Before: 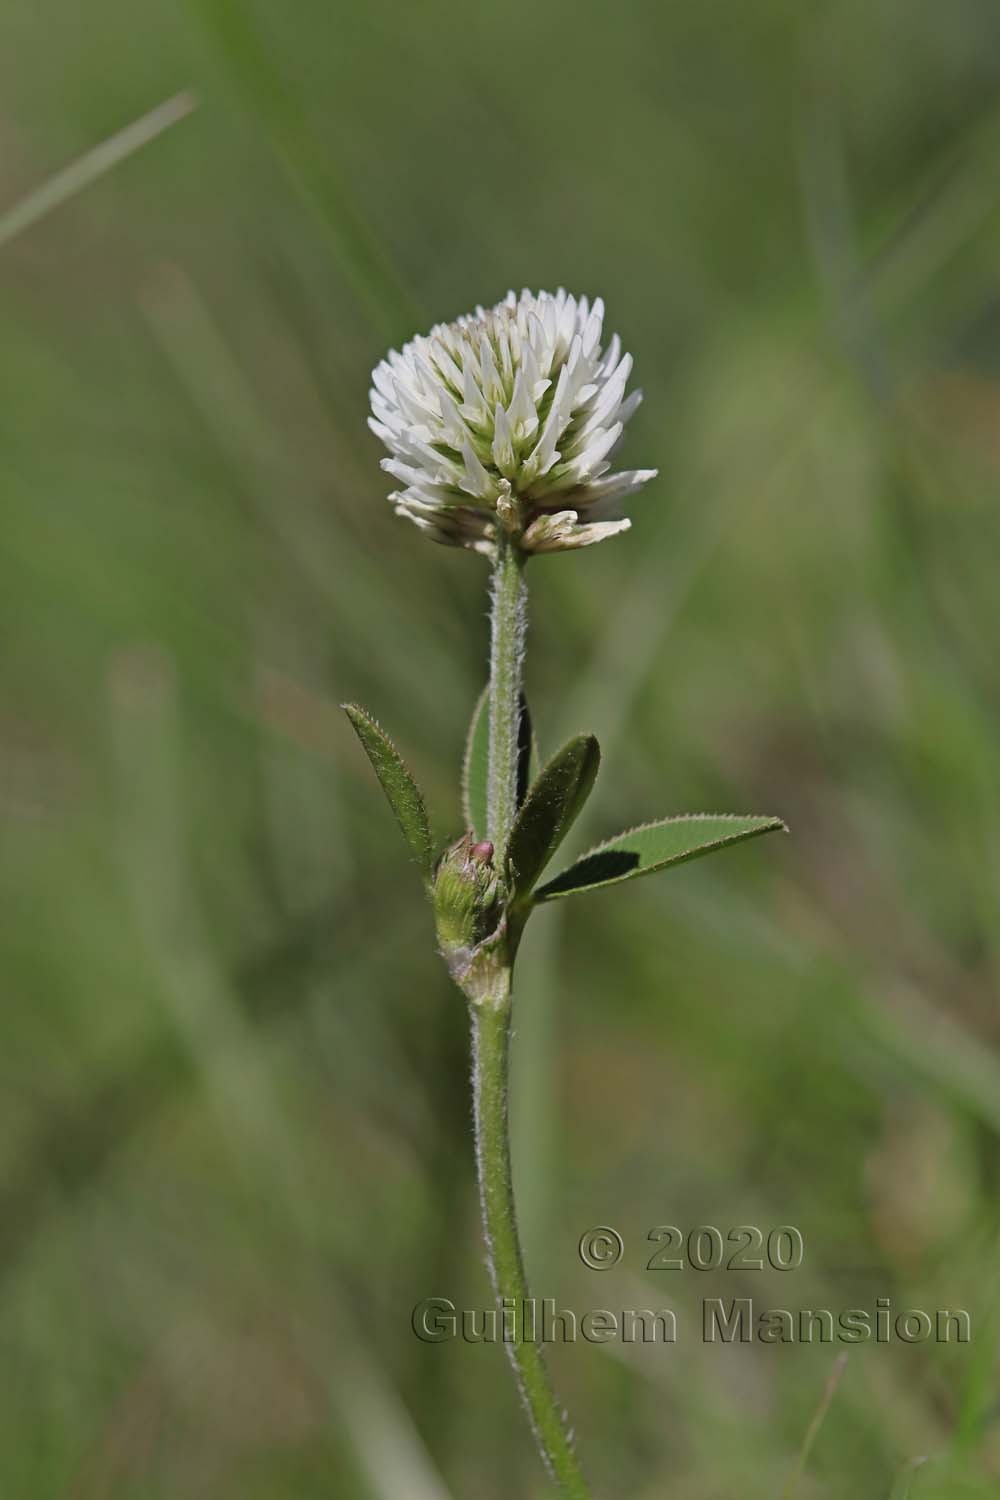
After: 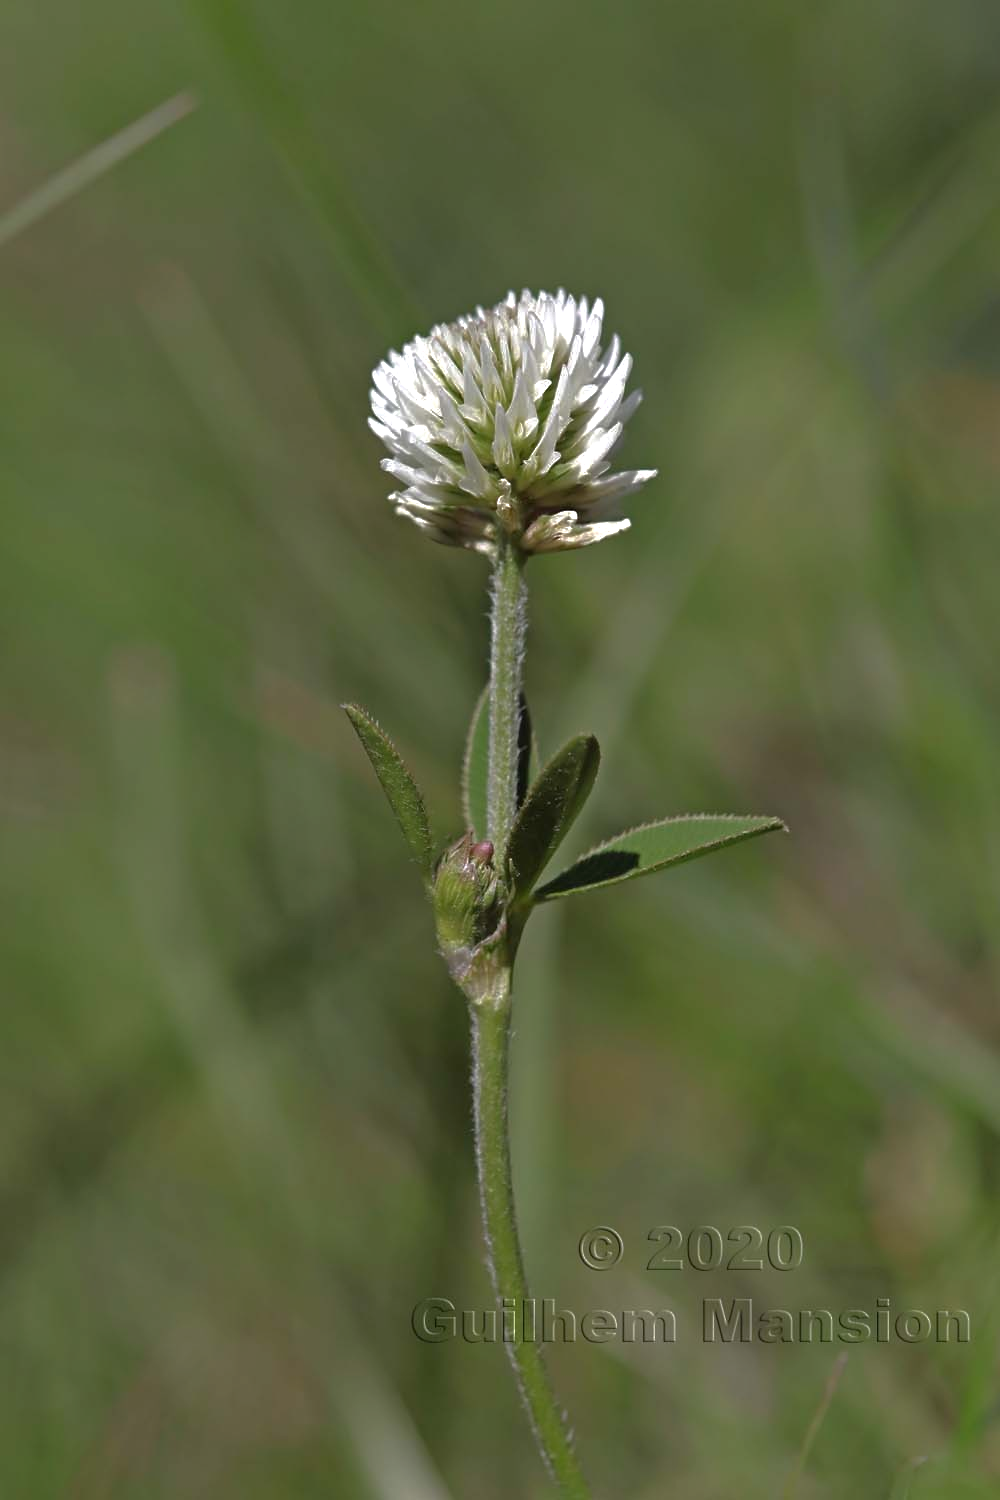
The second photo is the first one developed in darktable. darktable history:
base curve: curves: ch0 [(0, 0) (0.841, 0.609) (1, 1)]
exposure: black level correction 0, exposure 0.7 EV, compensate exposure bias true, compensate highlight preservation false
